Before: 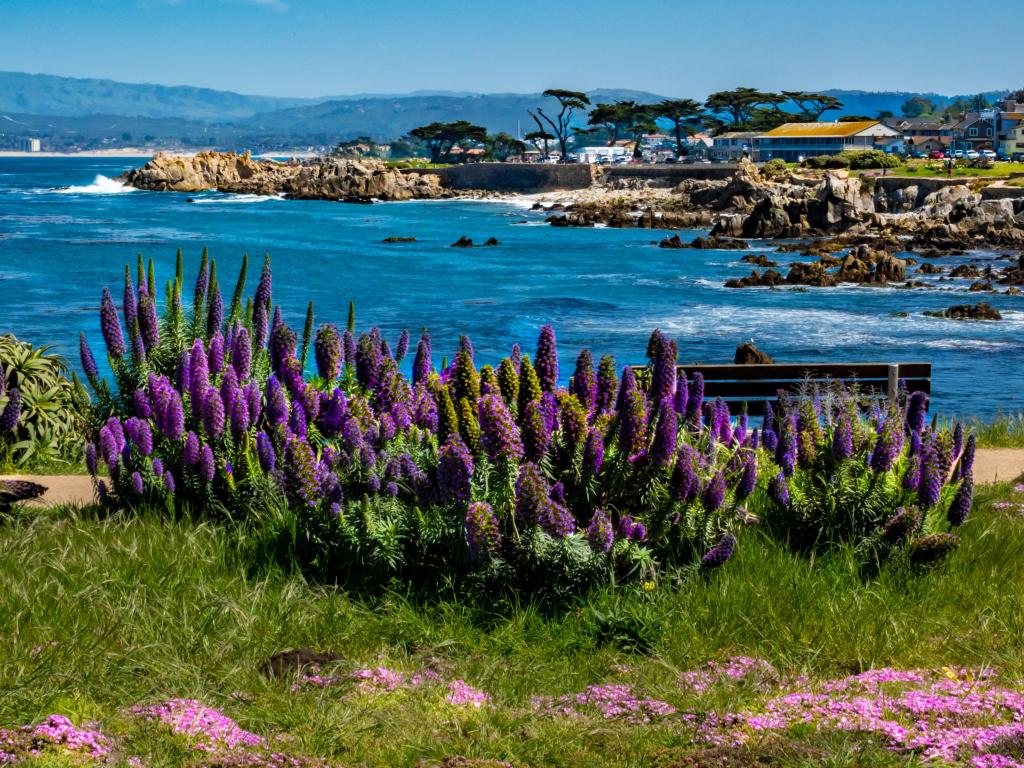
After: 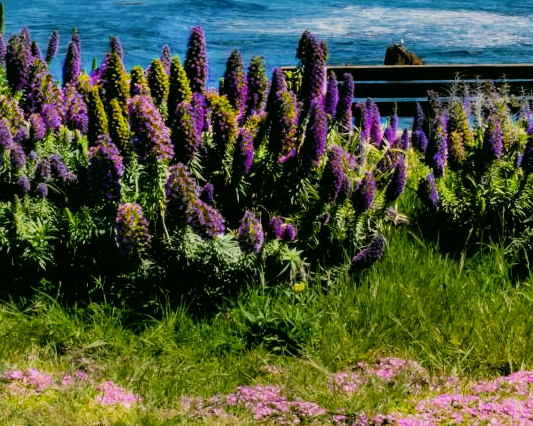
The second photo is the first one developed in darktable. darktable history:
crop: left 34.258%, top 38.965%, right 13.666%, bottom 5.452%
exposure: black level correction 0, exposure 0.397 EV, compensate highlight preservation false
color correction: highlights a* 4.12, highlights b* 4.99, shadows a* -6.85, shadows b* 4.69
filmic rgb: middle gray luminance 28.81%, black relative exposure -10.39 EV, white relative exposure 5.48 EV, target black luminance 0%, hardness 3.91, latitude 2.33%, contrast 1.124, highlights saturation mix 4.79%, shadows ↔ highlights balance 14.75%
